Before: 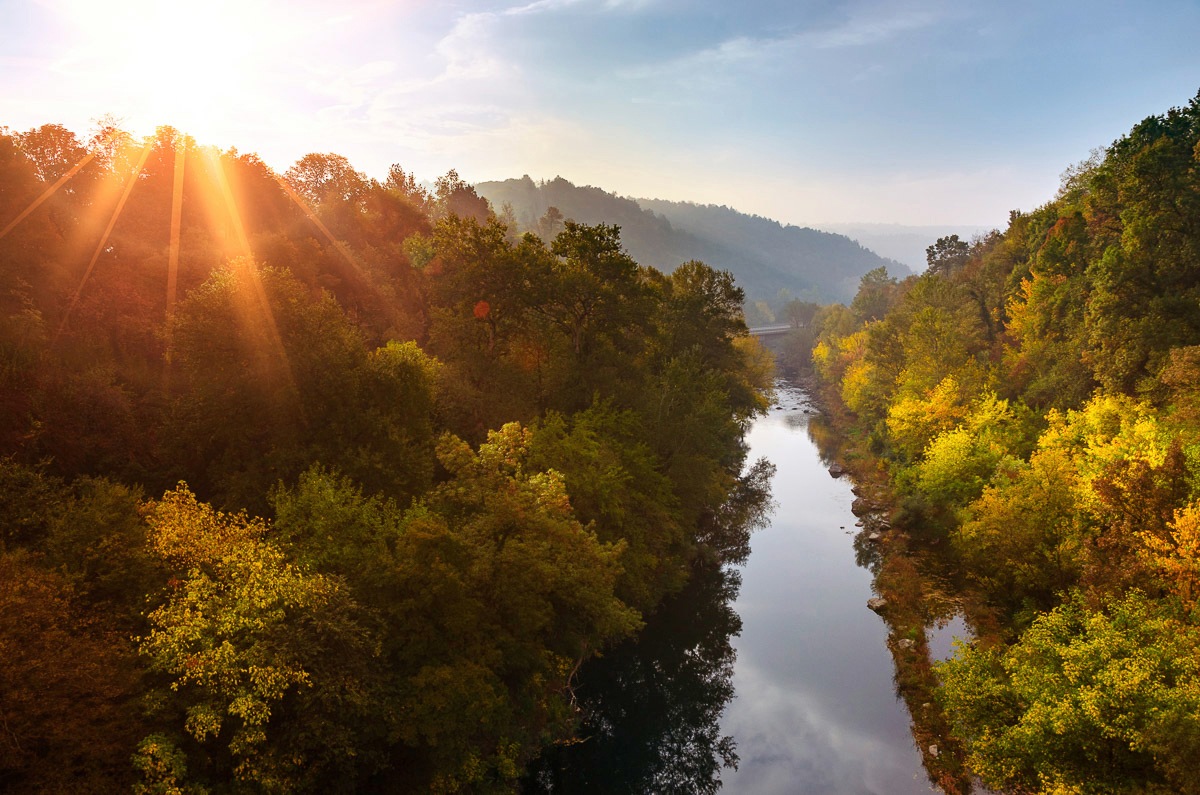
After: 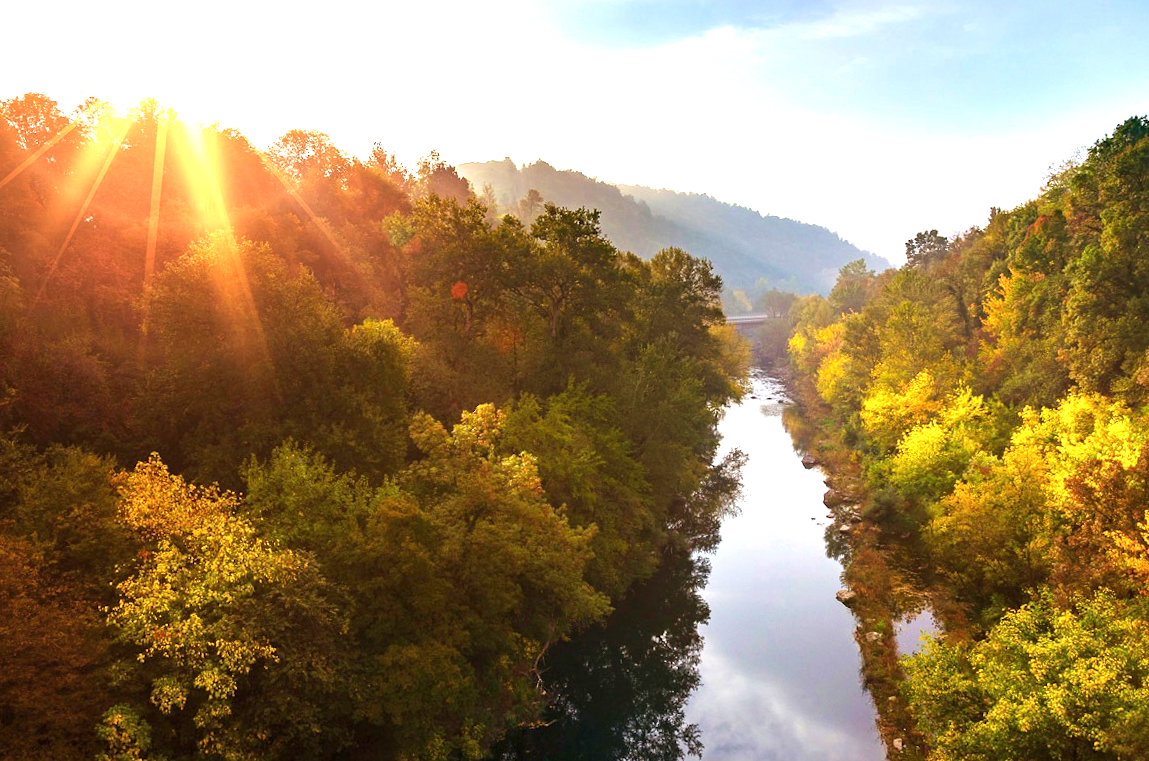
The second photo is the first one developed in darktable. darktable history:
crop and rotate: angle -1.69°
velvia: on, module defaults
exposure: exposure 1 EV, compensate highlight preservation false
